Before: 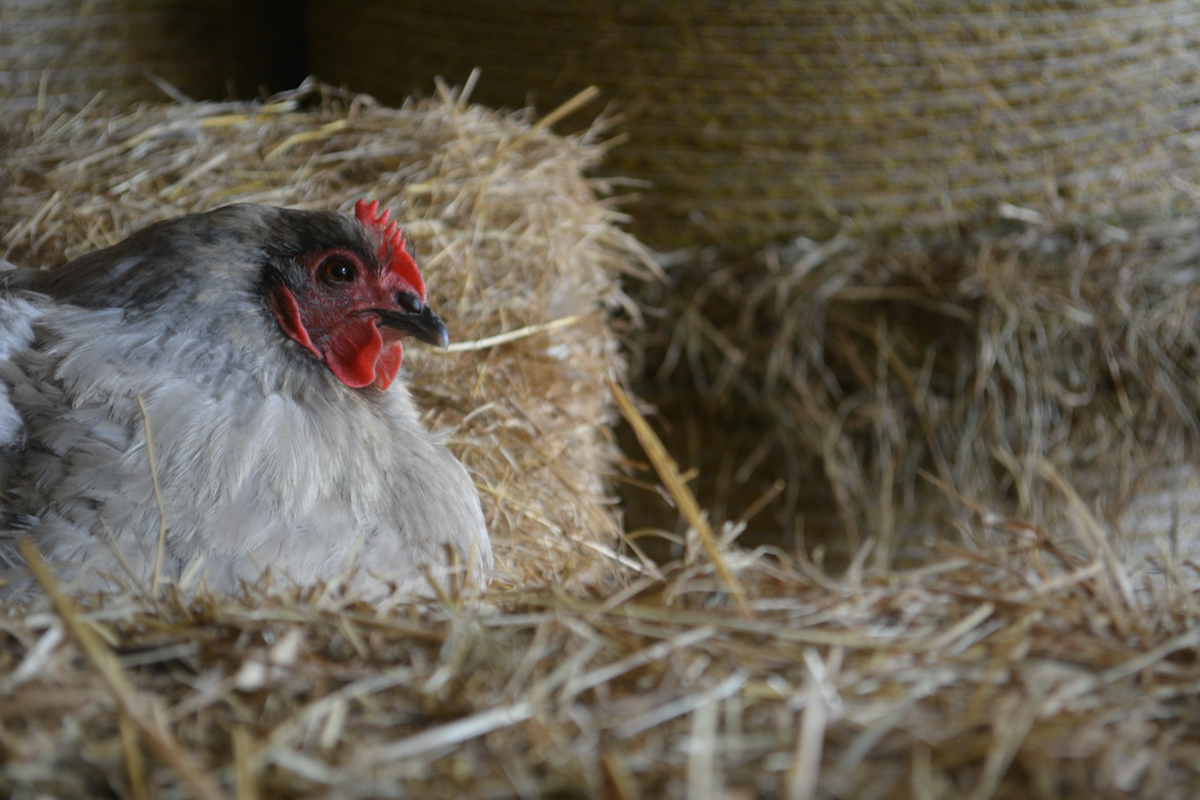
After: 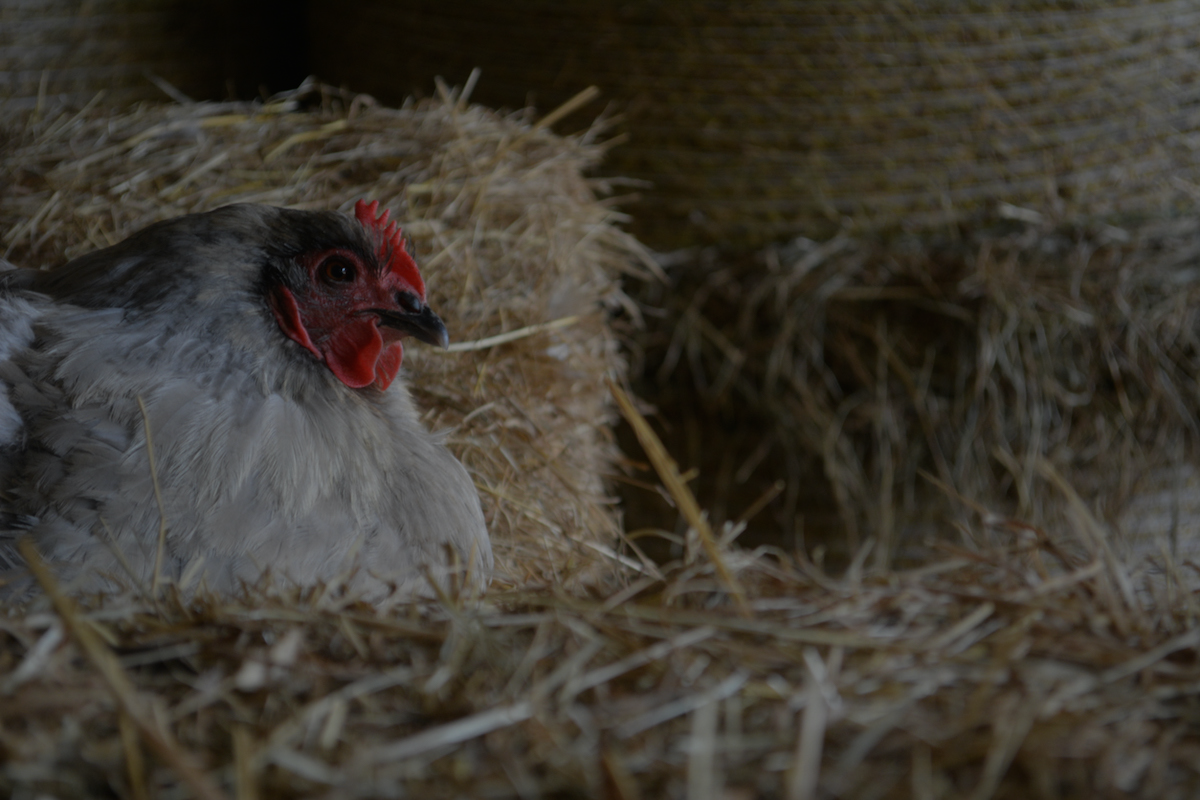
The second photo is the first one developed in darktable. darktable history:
exposure: exposure -1.485 EV, compensate exposure bias true, compensate highlight preservation false
